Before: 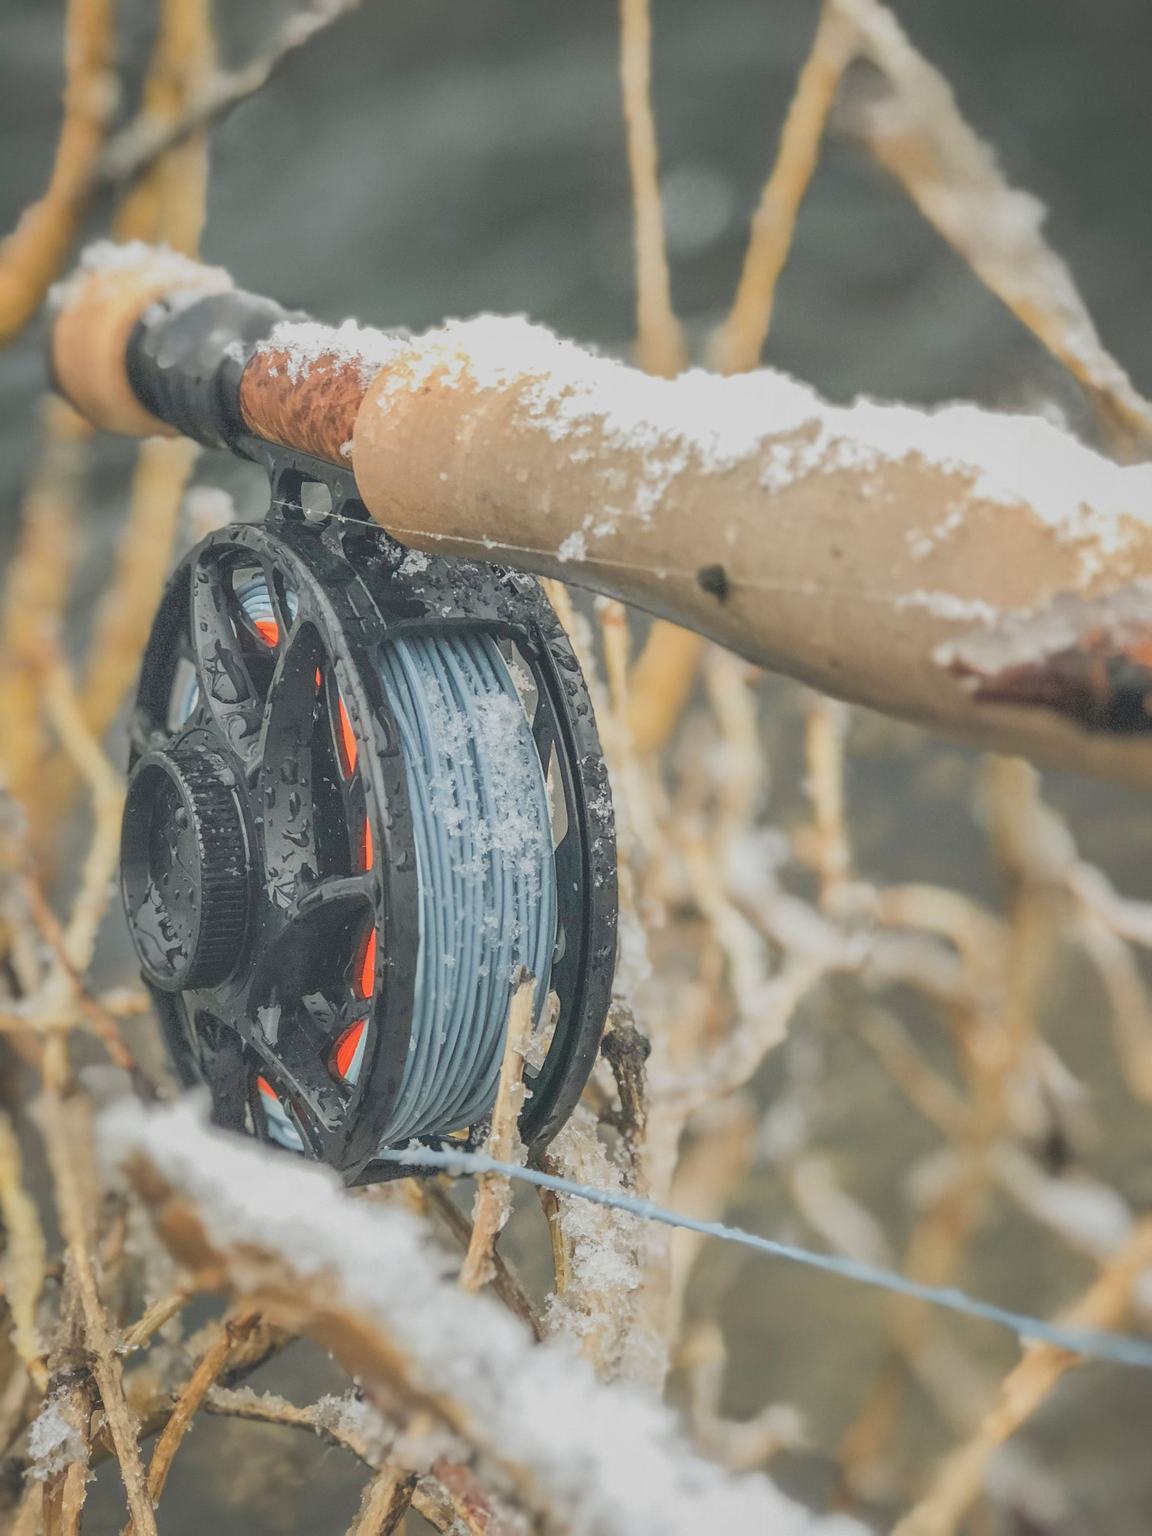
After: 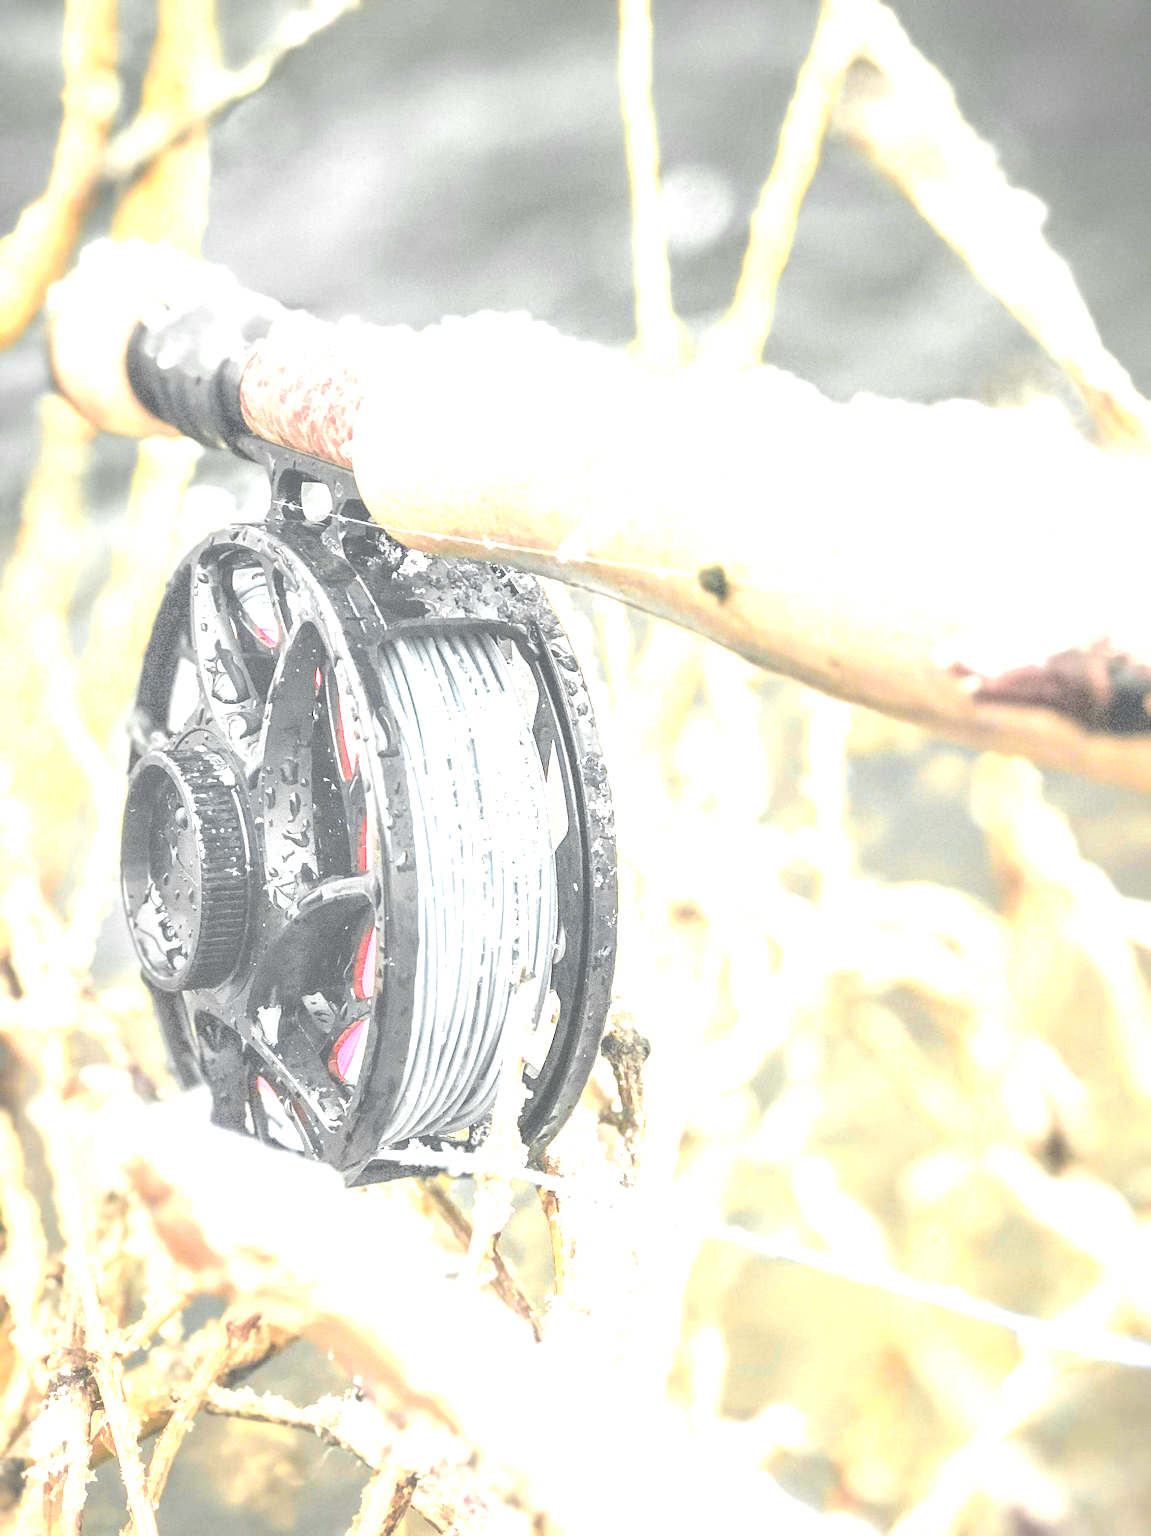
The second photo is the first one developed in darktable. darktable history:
color zones: curves: ch0 [(0.257, 0.558) (0.75, 0.565)]; ch1 [(0.004, 0.857) (0.14, 0.416) (0.257, 0.695) (0.442, 0.032) (0.736, 0.266) (0.891, 0.741)]; ch2 [(0, 0.623) (0.112, 0.436) (0.271, 0.474) (0.516, 0.64) (0.743, 0.286)]
exposure: black level correction 0, exposure 2.088 EV, compensate highlight preservation false
